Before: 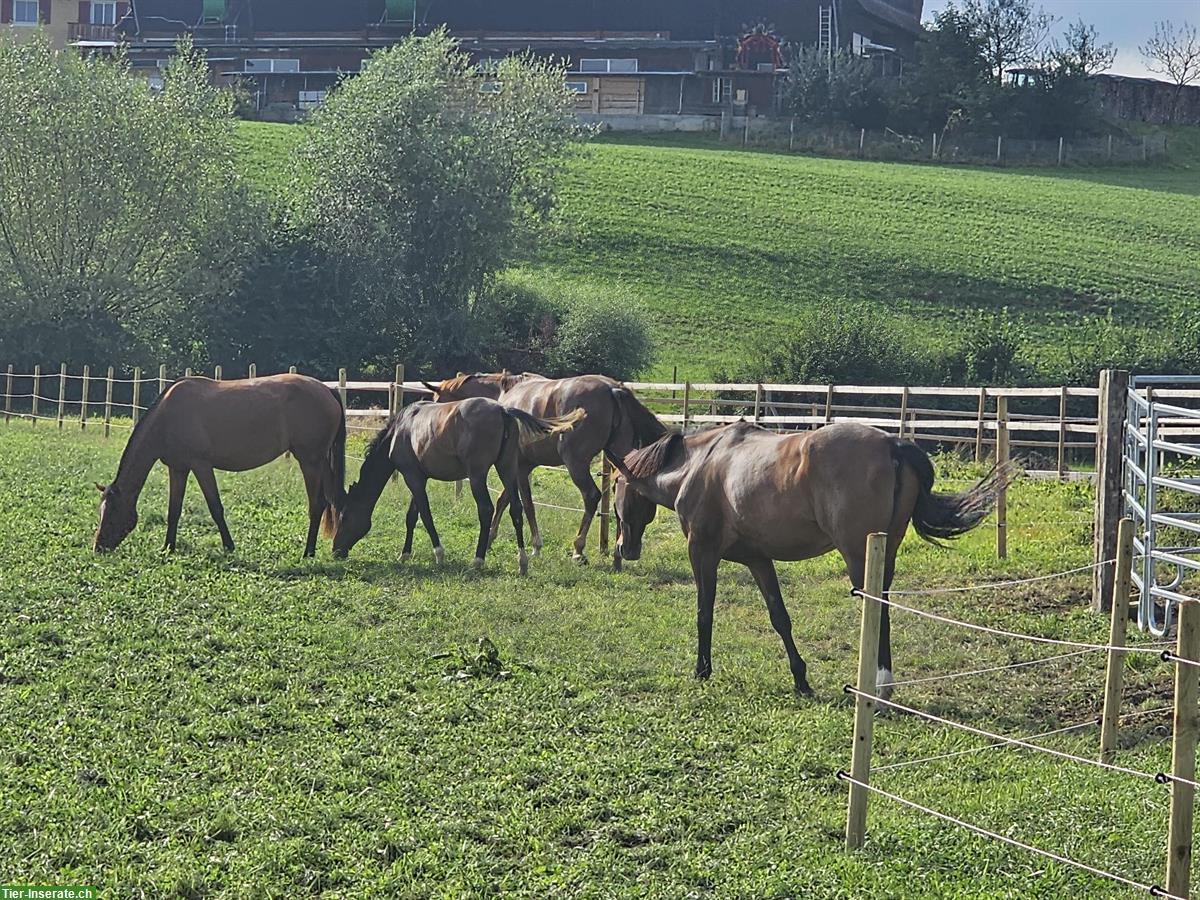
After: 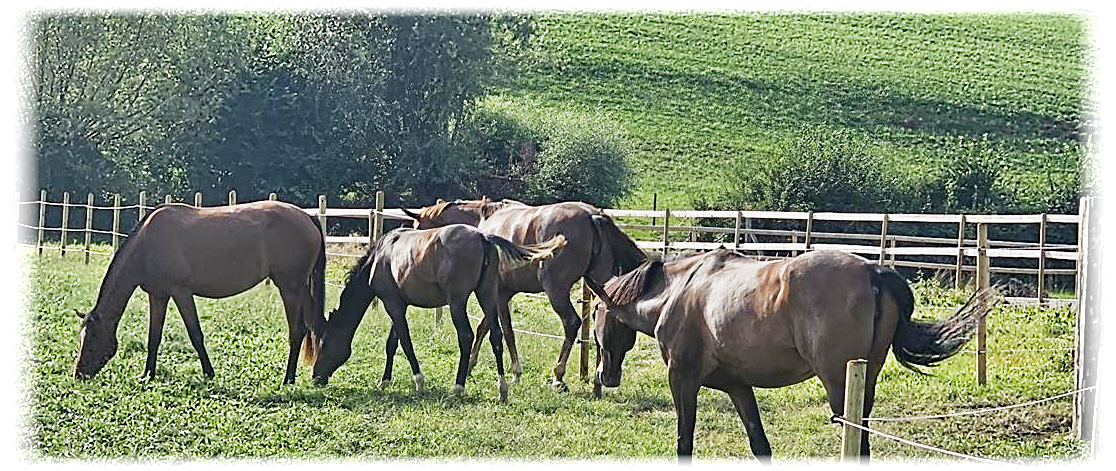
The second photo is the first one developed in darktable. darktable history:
filmic rgb: middle gray luminance 12.74%, black relative exposure -10.13 EV, white relative exposure 3.47 EV, threshold 6 EV, target black luminance 0%, hardness 5.74, latitude 44.69%, contrast 1.221, highlights saturation mix 5%, shadows ↔ highlights balance 26.78%, add noise in highlights 0, preserve chrominance no, color science v3 (2019), use custom middle-gray values true, iterations of high-quality reconstruction 0, contrast in highlights soft, enable highlight reconstruction true
vignetting: fall-off start 93%, fall-off radius 5%, brightness 1, saturation -0.49, automatic ratio true, width/height ratio 1.332, shape 0.04, unbound false
sharpen: on, module defaults
crop: left 1.744%, top 19.225%, right 5.069%, bottom 28.357%
